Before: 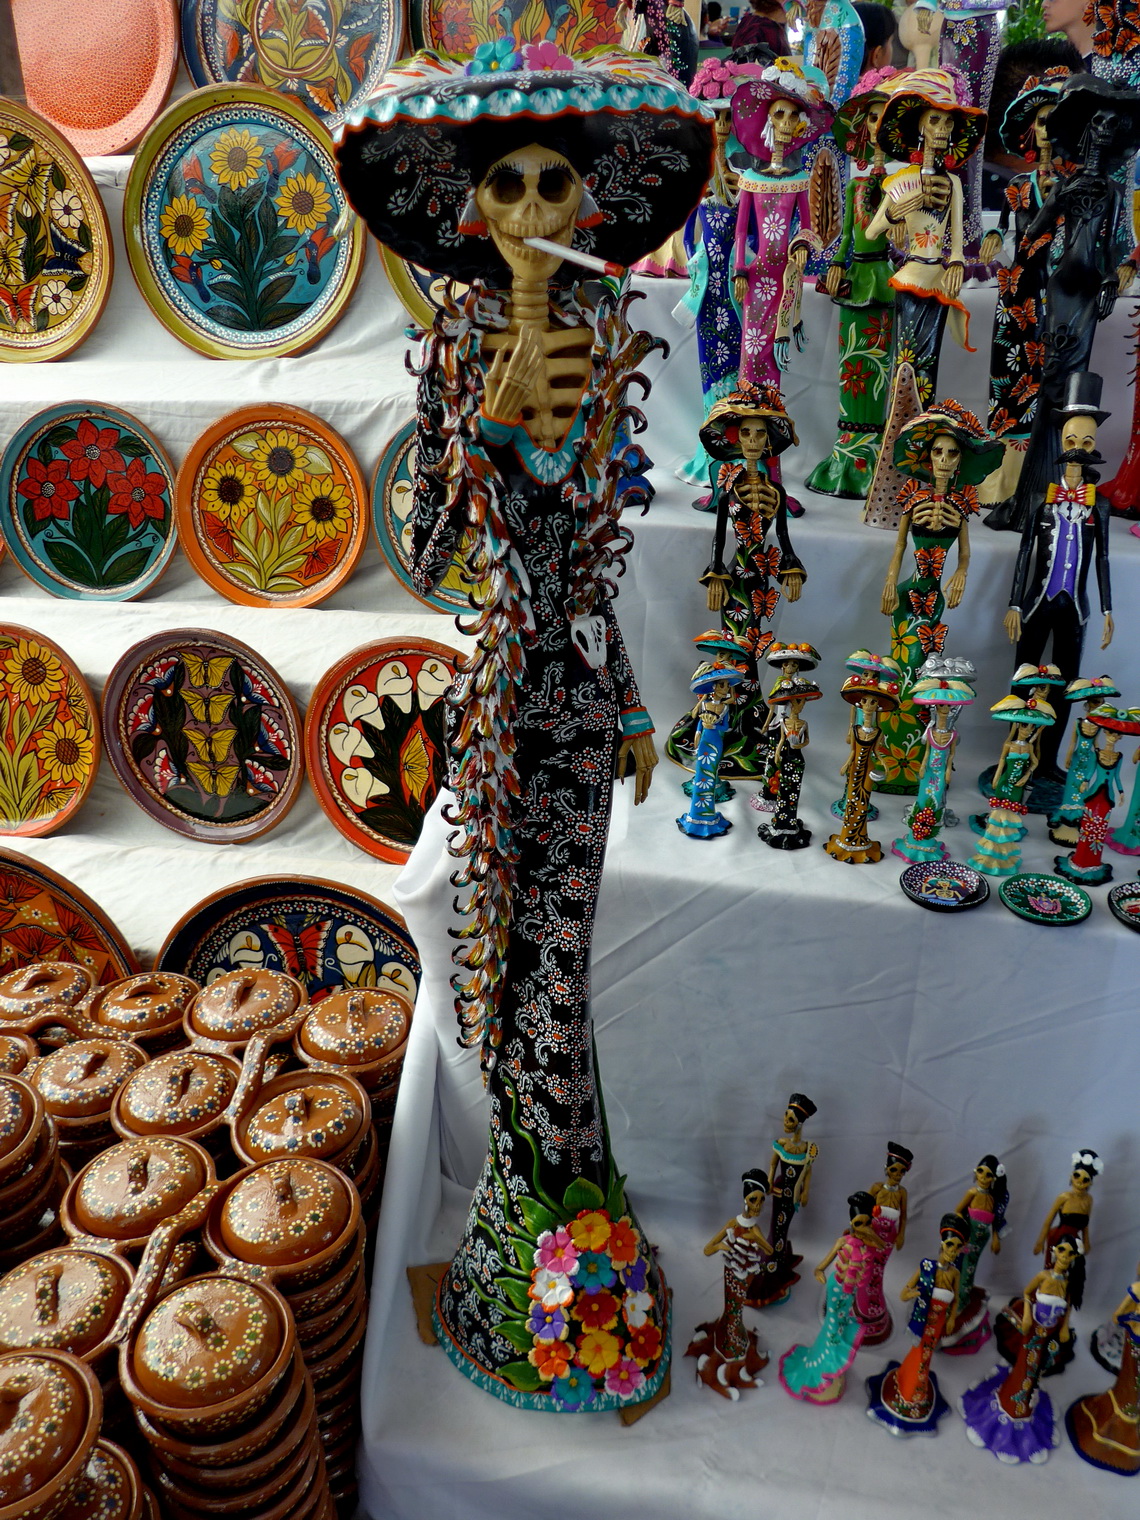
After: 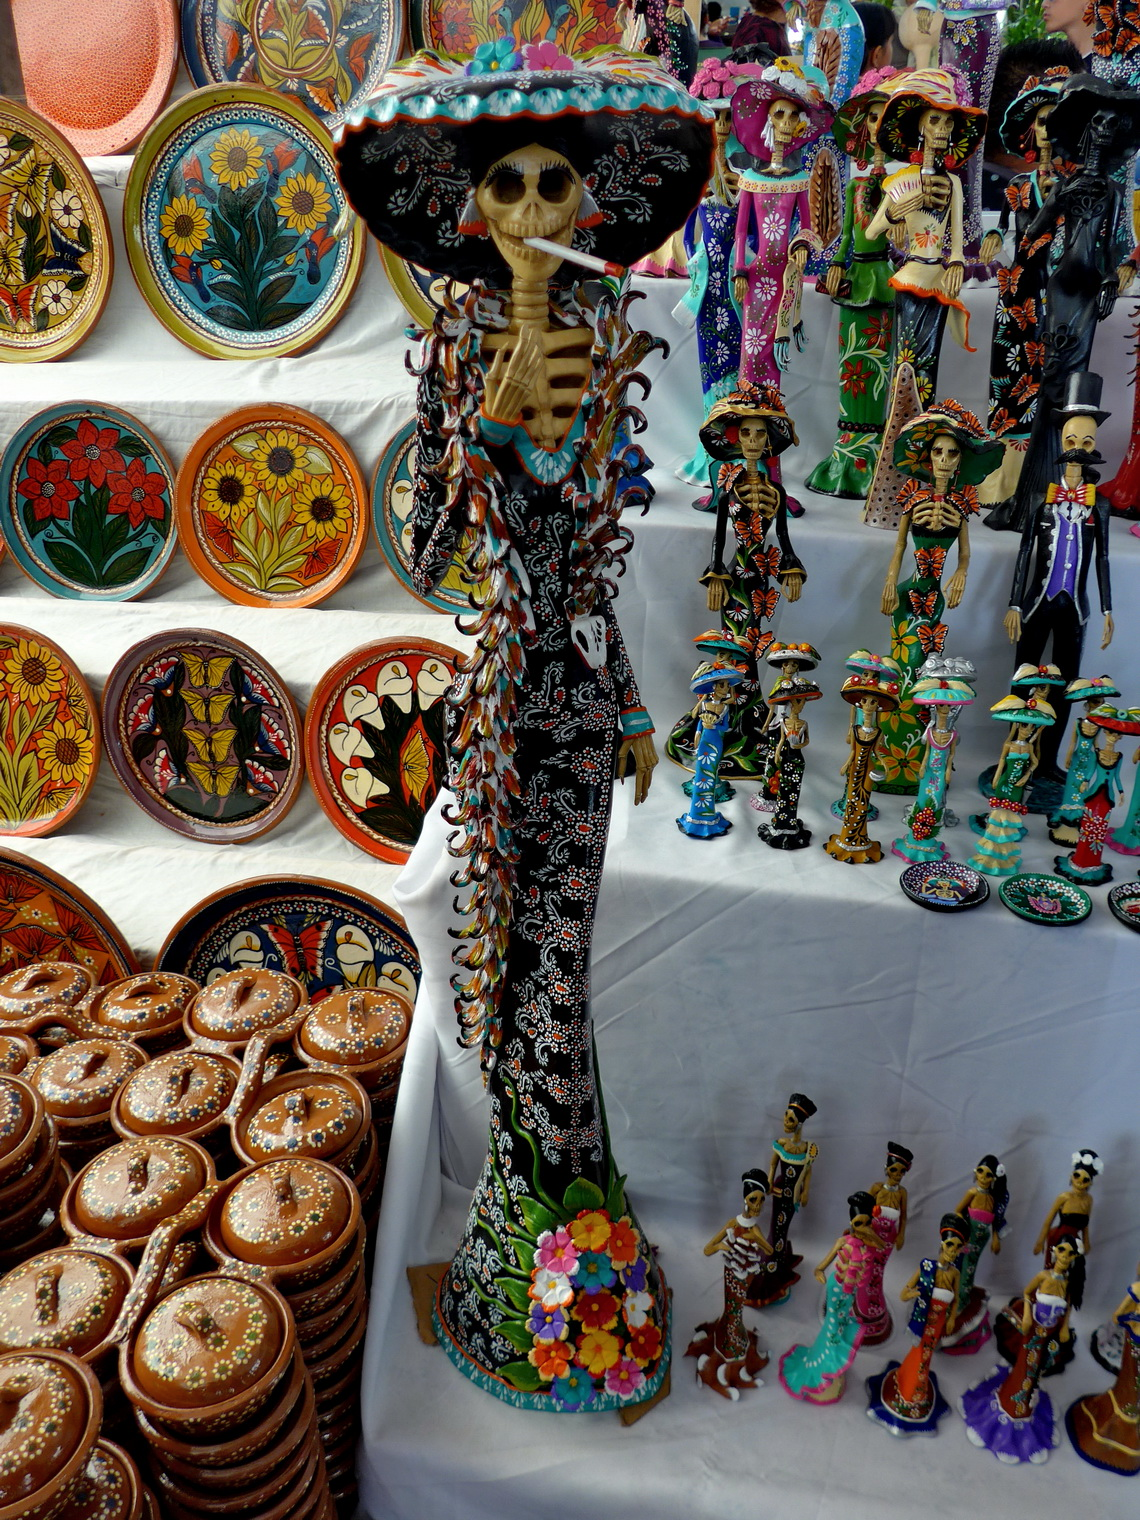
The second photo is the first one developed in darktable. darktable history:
shadows and highlights: shadows 33.41, highlights -46.28, compress 49.65%, soften with gaussian
